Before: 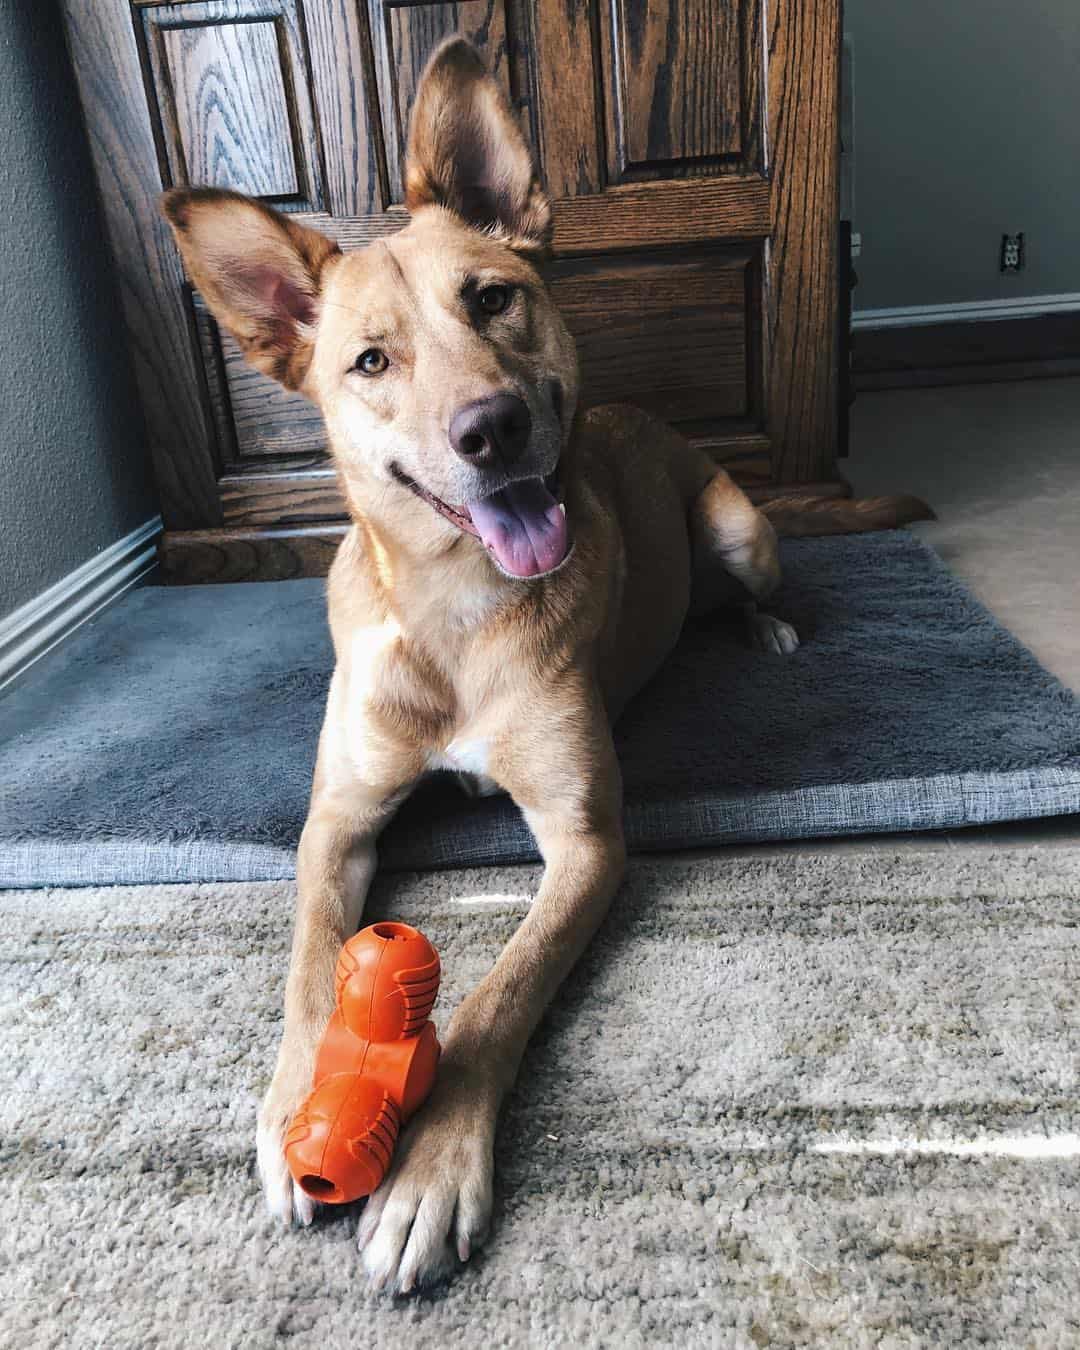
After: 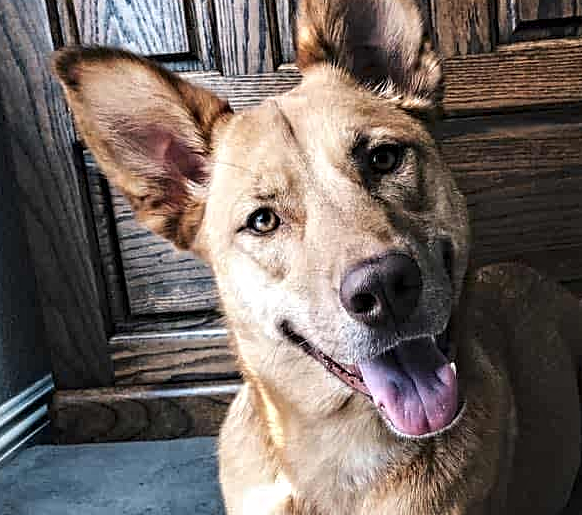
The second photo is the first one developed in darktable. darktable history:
crop: left 10.146%, top 10.479%, right 35.96%, bottom 51.326%
contrast equalizer: octaves 7, y [[0.5, 0.542, 0.583, 0.625, 0.667, 0.708], [0.5 ×6], [0.5 ×6], [0 ×6], [0 ×6]]
